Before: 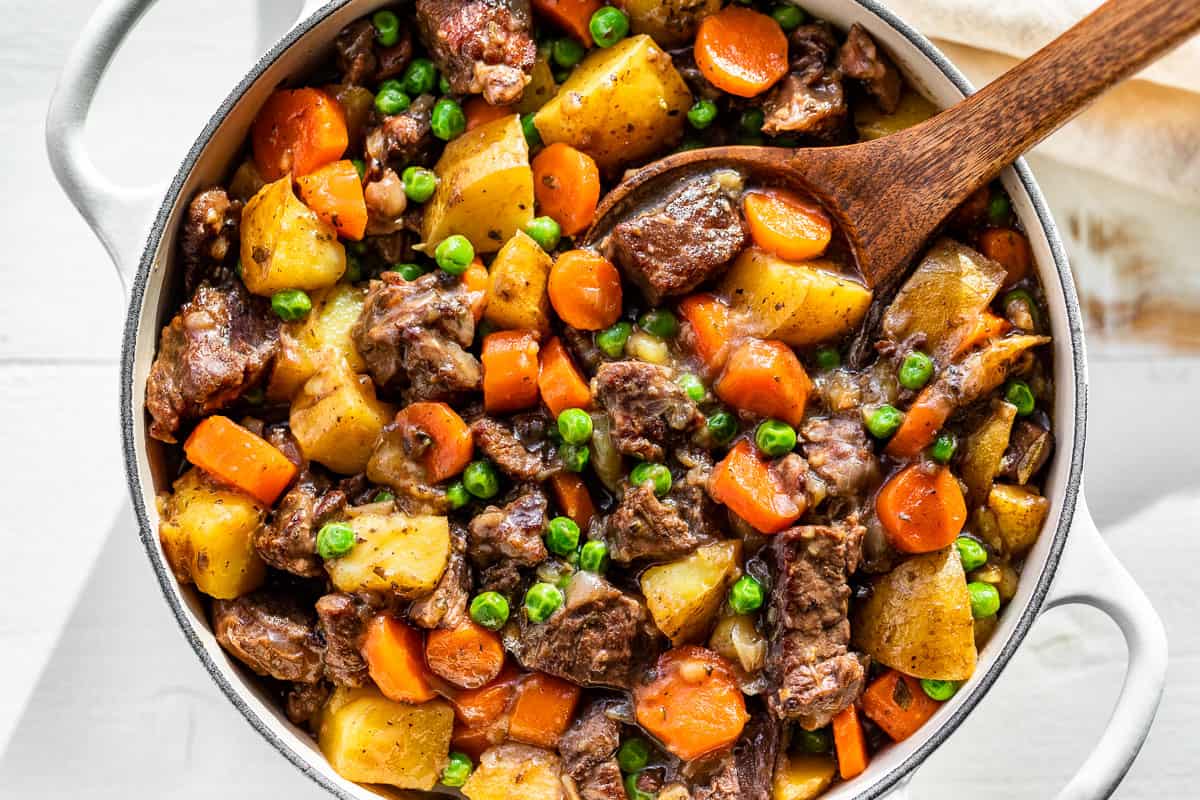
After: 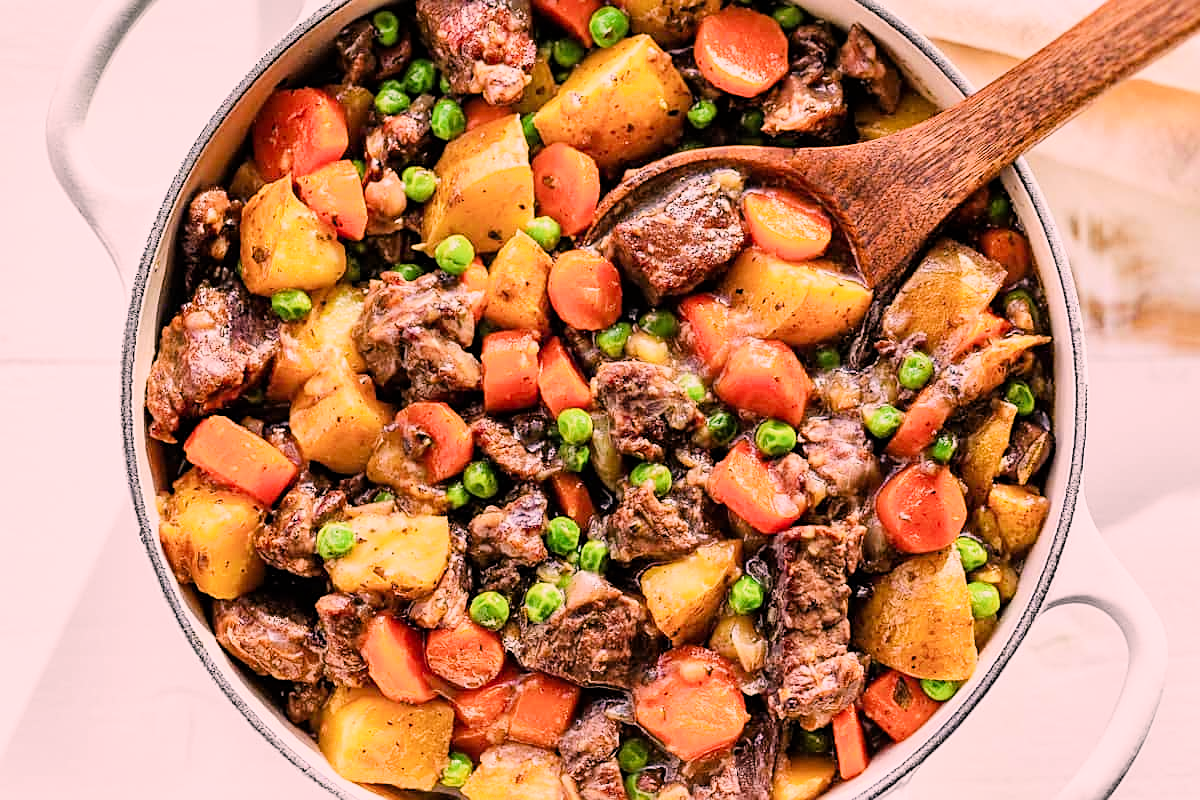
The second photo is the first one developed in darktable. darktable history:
exposure: black level correction -0.001, exposure 0.902 EV, compensate highlight preservation false
sharpen: on, module defaults
color correction: highlights a* 14.63, highlights b* 4.74
filmic rgb: black relative exposure -7.65 EV, white relative exposure 4.56 EV, threshold 6 EV, hardness 3.61, enable highlight reconstruction true
